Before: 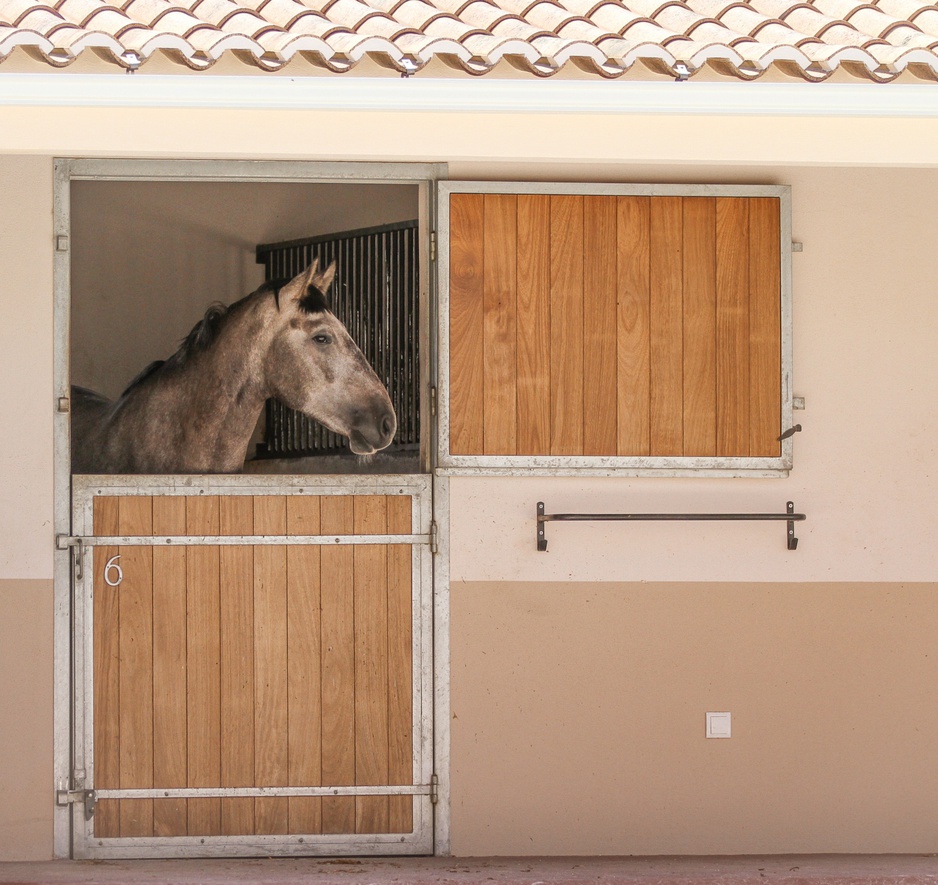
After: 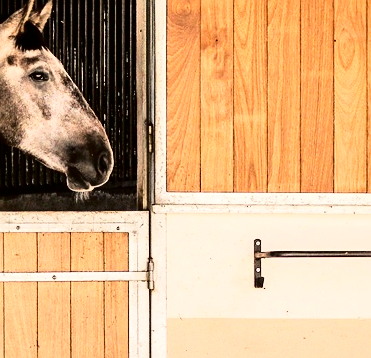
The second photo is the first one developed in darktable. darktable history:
crop: left 30.194%, top 29.828%, right 30.161%, bottom 29.695%
tone equalizer: -8 EV -0.433 EV, -7 EV -0.39 EV, -6 EV -0.343 EV, -5 EV -0.189 EV, -3 EV 0.232 EV, -2 EV 0.348 EV, -1 EV 0.389 EV, +0 EV 0.437 EV, smoothing diameter 2.13%, edges refinement/feathering 18.7, mask exposure compensation -1.57 EV, filter diffusion 5
contrast brightness saturation: contrast 0.239, brightness -0.227, saturation 0.138
base curve: curves: ch0 [(0, 0) (0.04, 0.03) (0.133, 0.232) (0.448, 0.748) (0.843, 0.968) (1, 1)]
sharpen: amount 0.204
